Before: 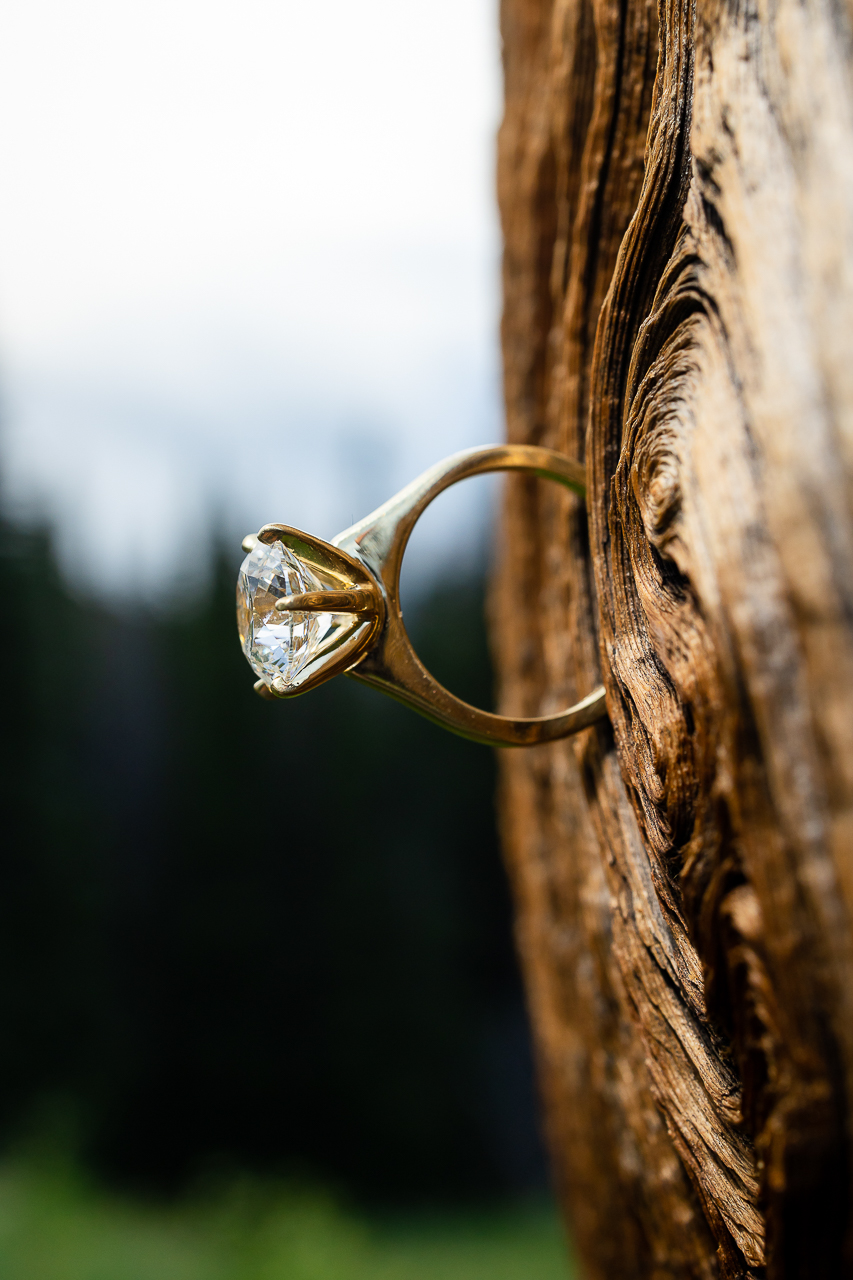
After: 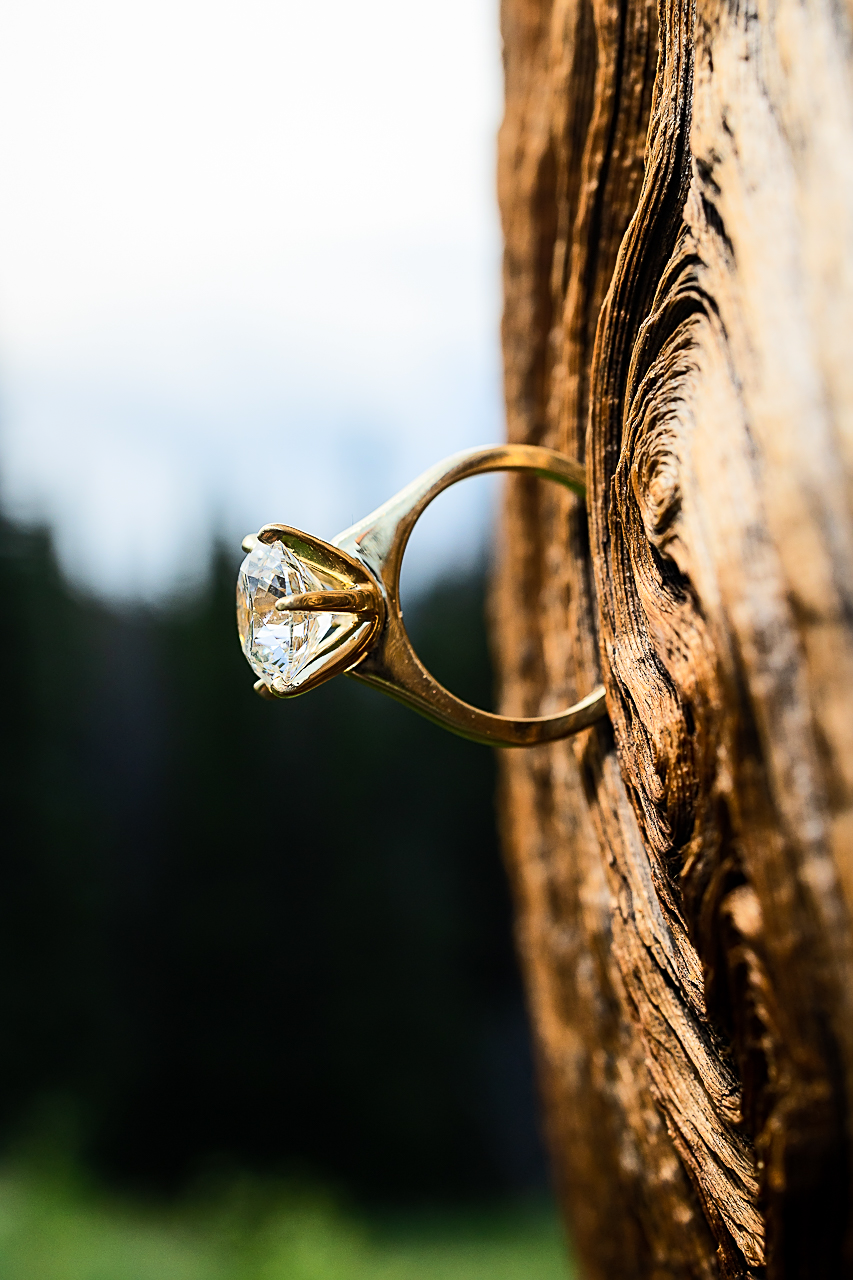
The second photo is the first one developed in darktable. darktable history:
rgb curve: curves: ch0 [(0, 0) (0.284, 0.292) (0.505, 0.644) (1, 1)]; ch1 [(0, 0) (0.284, 0.292) (0.505, 0.644) (1, 1)]; ch2 [(0, 0) (0.284, 0.292) (0.505, 0.644) (1, 1)], compensate middle gray true
sharpen: on, module defaults
